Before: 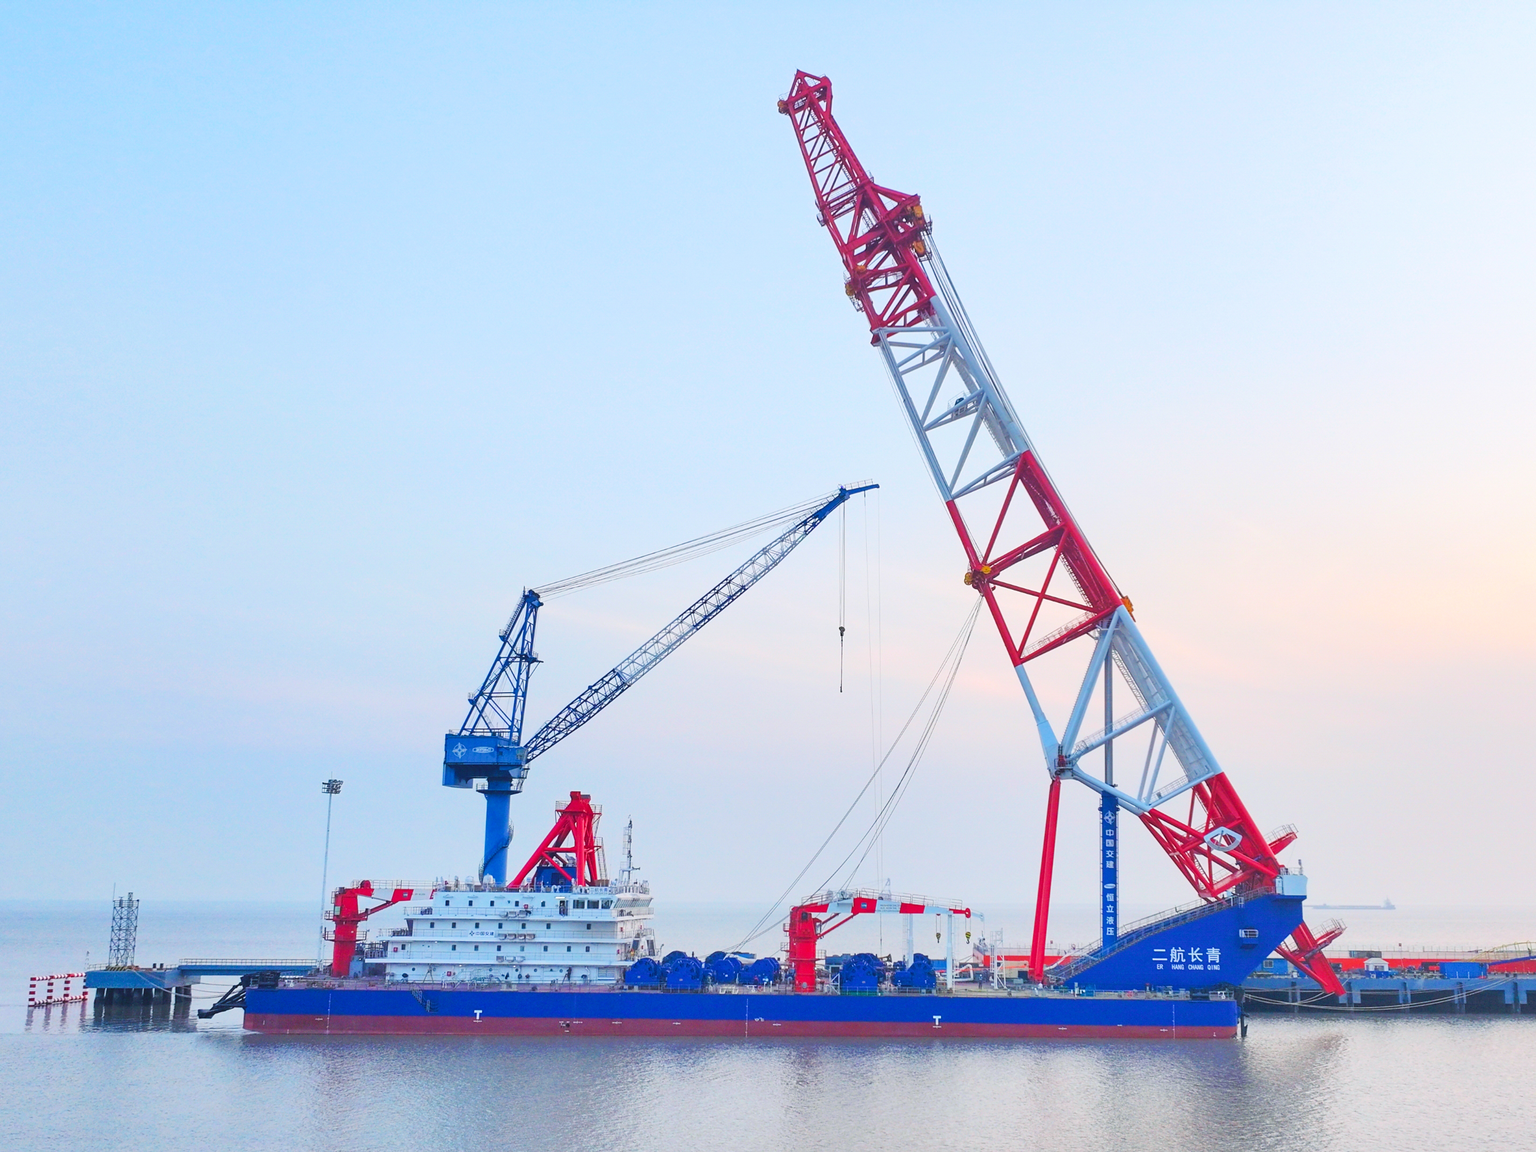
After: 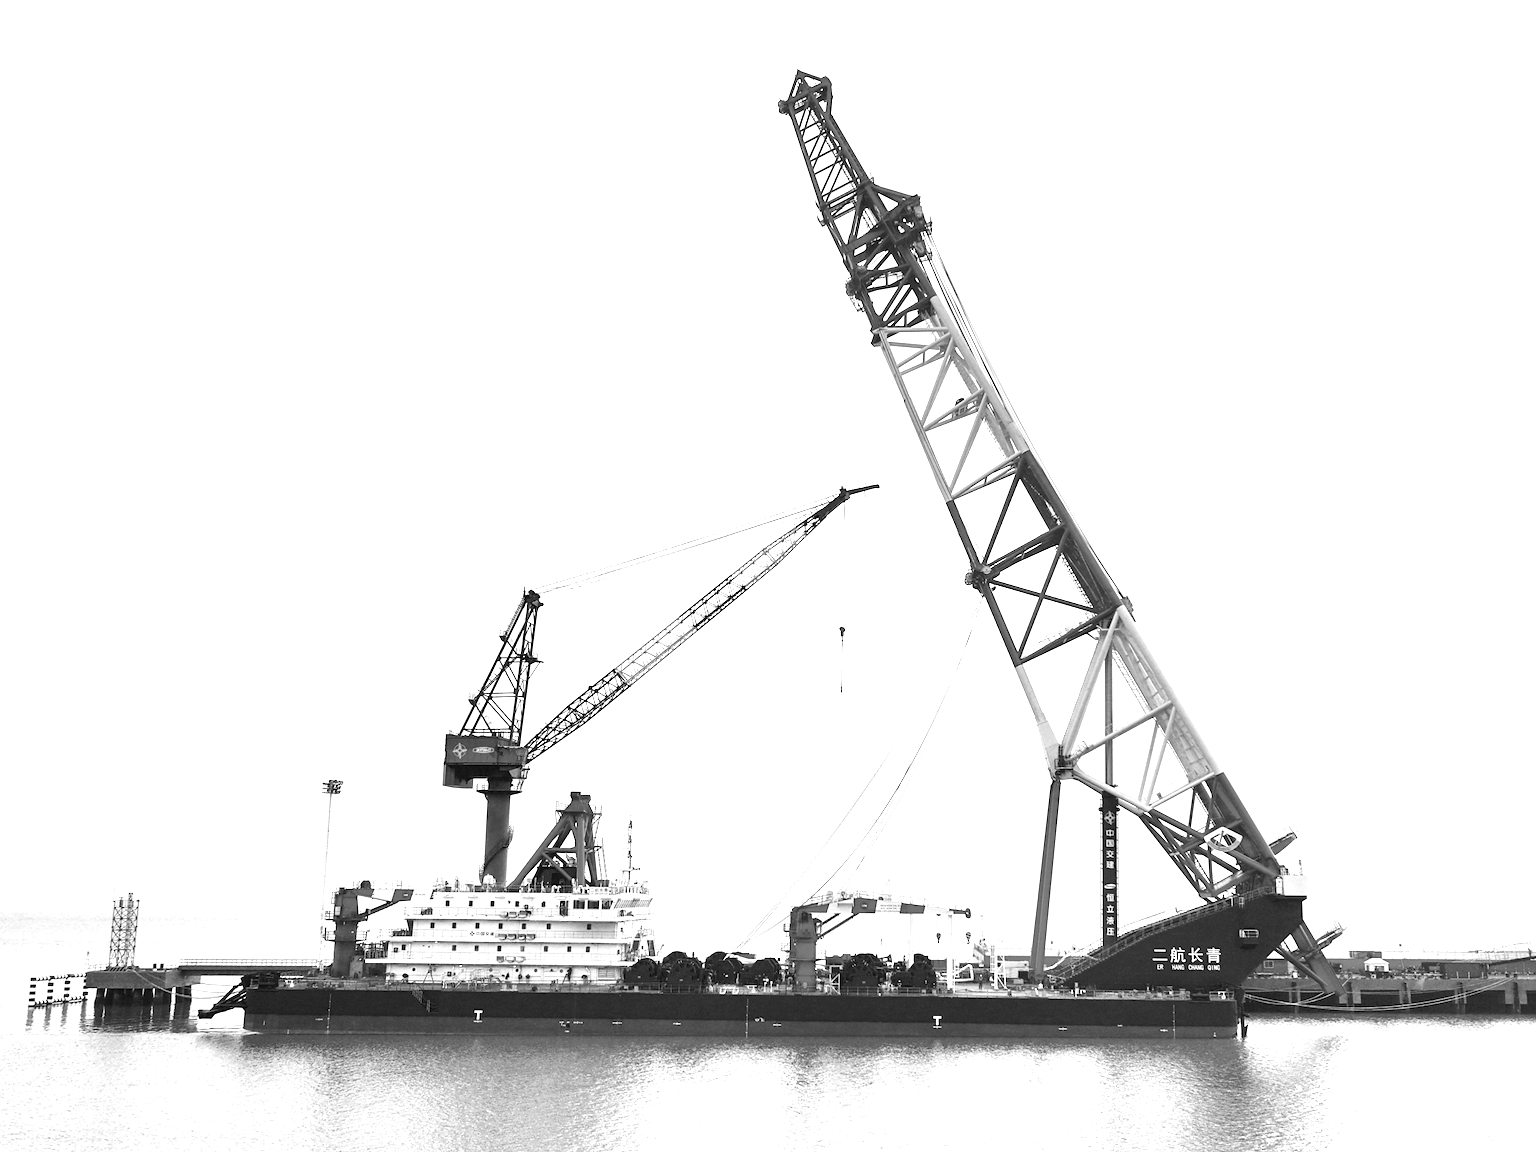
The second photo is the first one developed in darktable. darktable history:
monochrome: a 32, b 64, size 2.3, highlights 1
tone equalizer: -8 EV -0.417 EV, -7 EV -0.389 EV, -6 EV -0.333 EV, -5 EV -0.222 EV, -3 EV 0.222 EV, -2 EV 0.333 EV, -1 EV 0.389 EV, +0 EV 0.417 EV, edges refinement/feathering 500, mask exposure compensation -1.57 EV, preserve details no
color zones: curves: ch1 [(0.24, 0.634) (0.75, 0.5)]; ch2 [(0.253, 0.437) (0.745, 0.491)], mix 102.12%
color balance rgb: linear chroma grading › global chroma 9%, perceptual saturation grading › global saturation 36%, perceptual saturation grading › shadows 35%, perceptual brilliance grading › global brilliance 21.21%, perceptual brilliance grading › shadows -35%, global vibrance 21.21%
